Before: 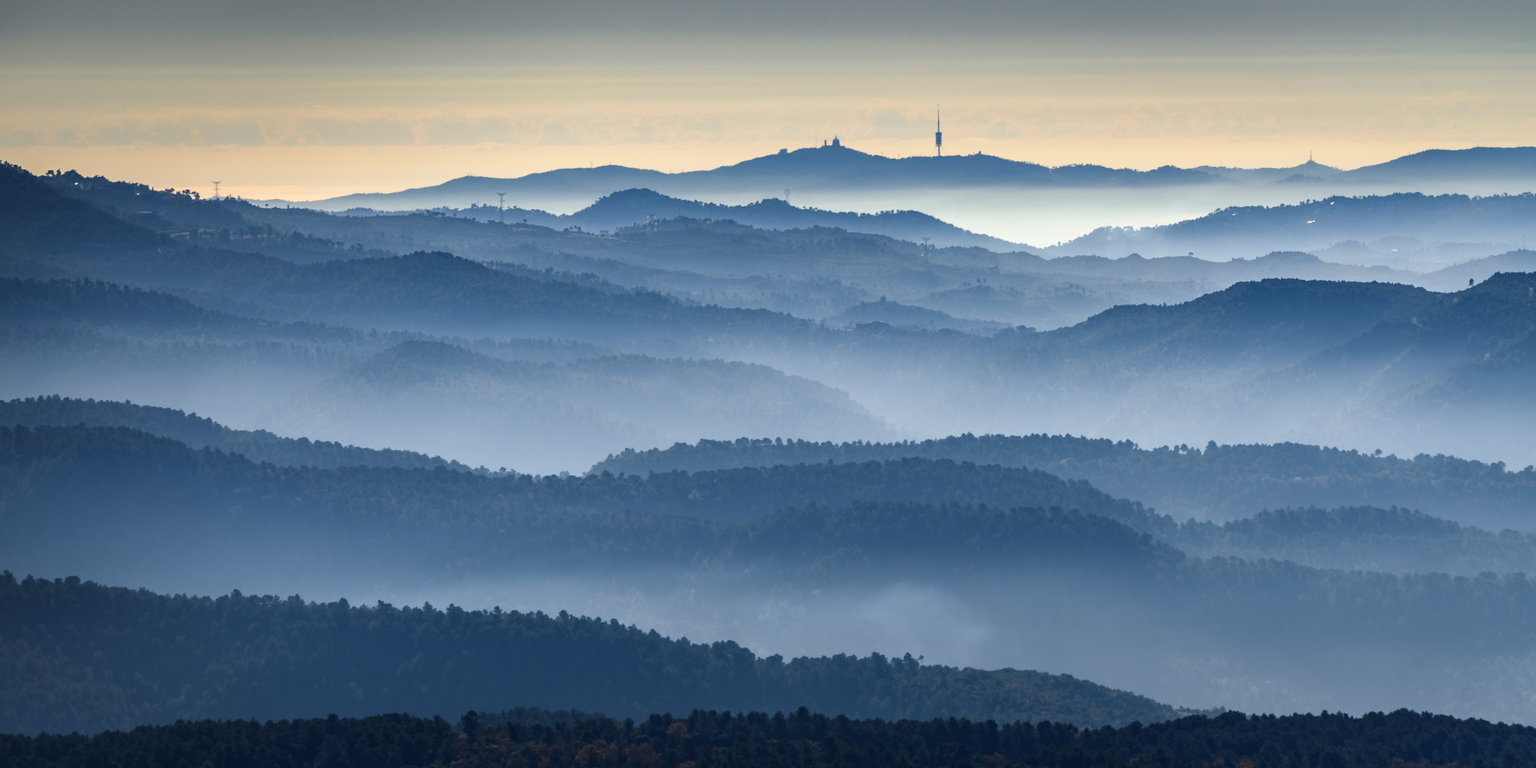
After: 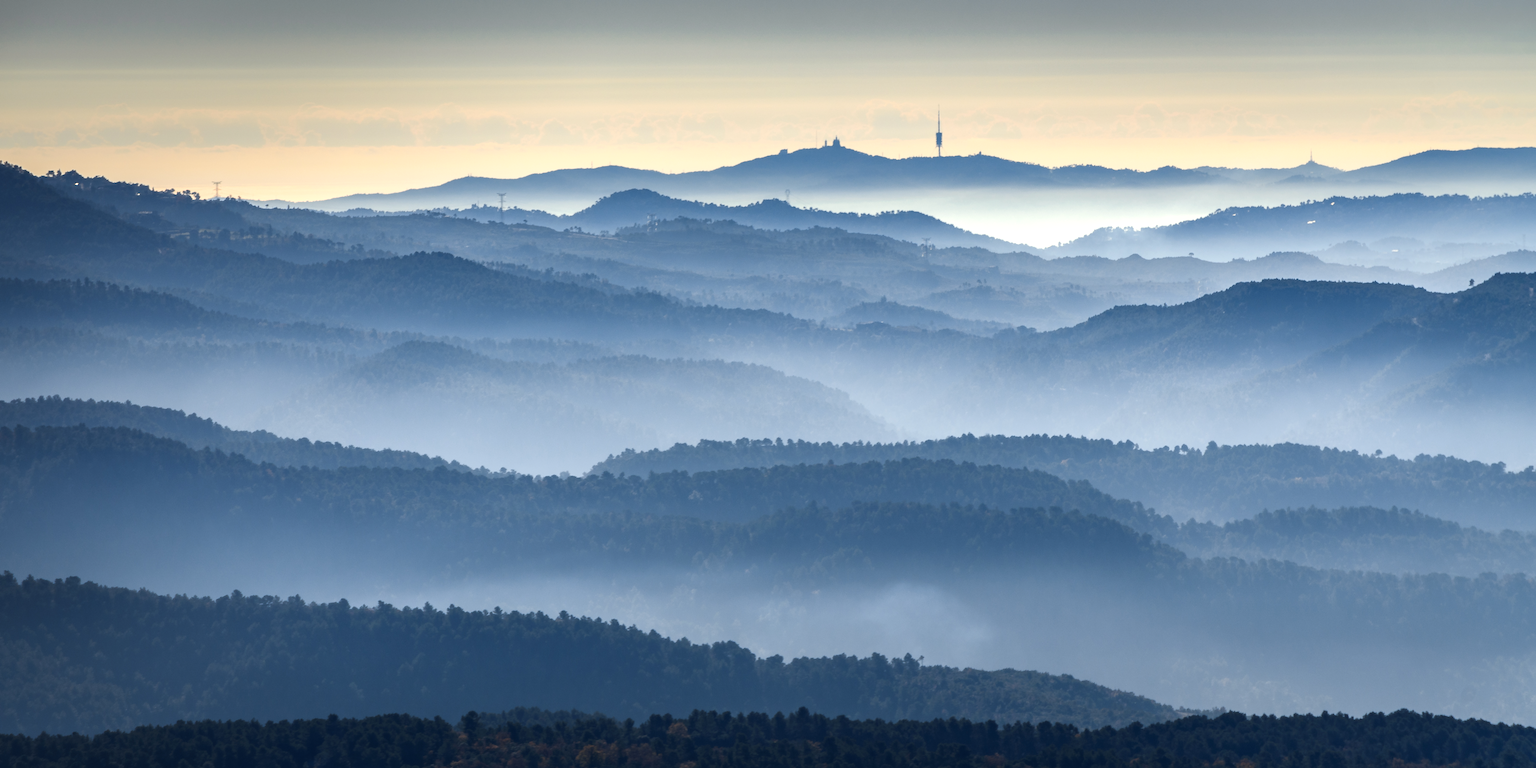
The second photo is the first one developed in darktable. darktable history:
exposure: black level correction 0.001, exposure 0.299 EV, compensate exposure bias true, compensate highlight preservation false
haze removal: strength -0.108, compatibility mode true, adaptive false
